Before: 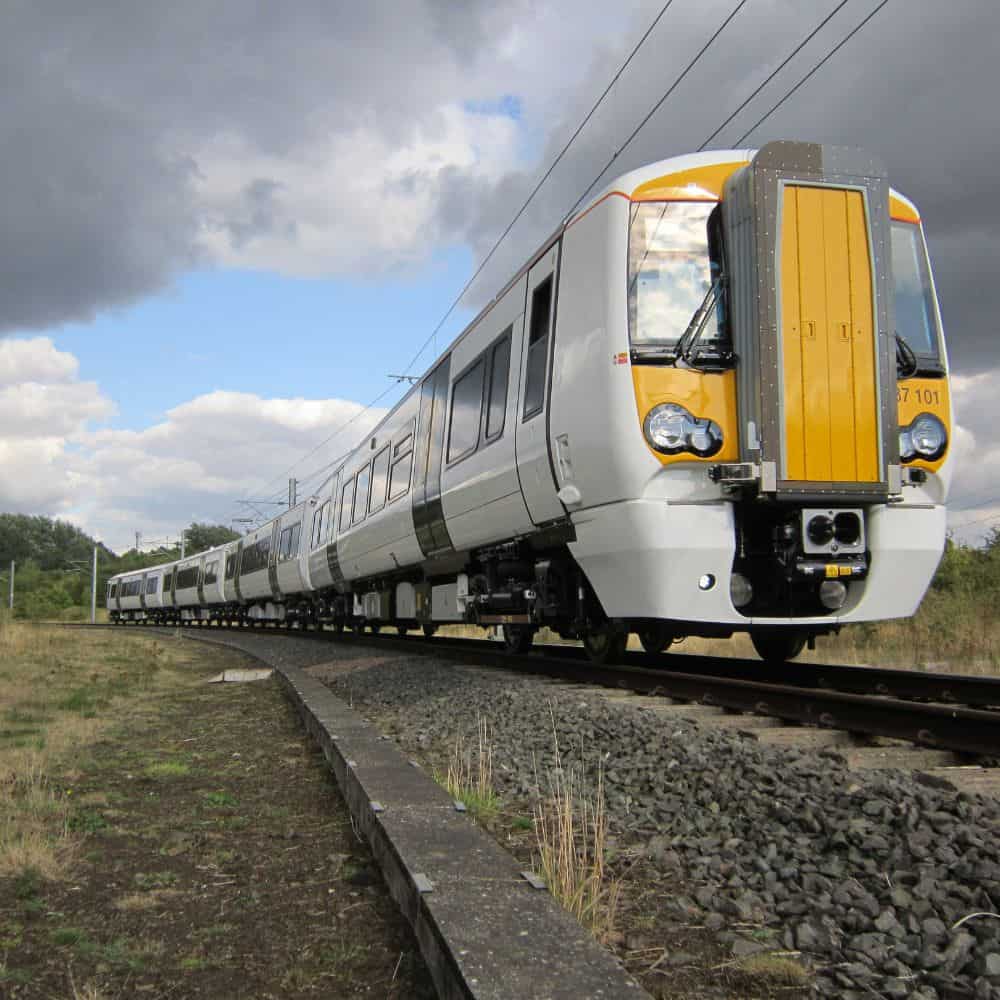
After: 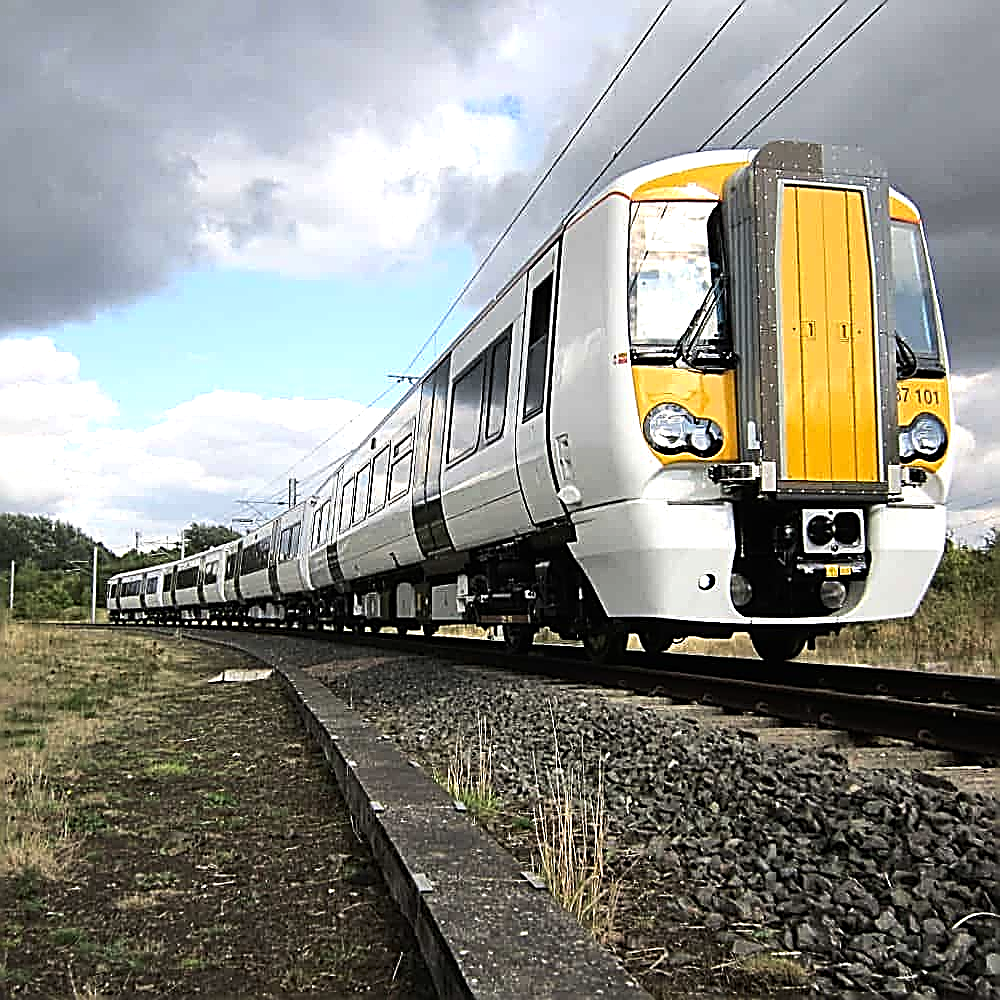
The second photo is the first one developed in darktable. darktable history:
tone equalizer: -8 EV -0.75 EV, -7 EV -0.7 EV, -6 EV -0.6 EV, -5 EV -0.4 EV, -3 EV 0.4 EV, -2 EV 0.6 EV, -1 EV 0.7 EV, +0 EV 0.75 EV, edges refinement/feathering 500, mask exposure compensation -1.57 EV, preserve details no
sharpen: amount 1.861
